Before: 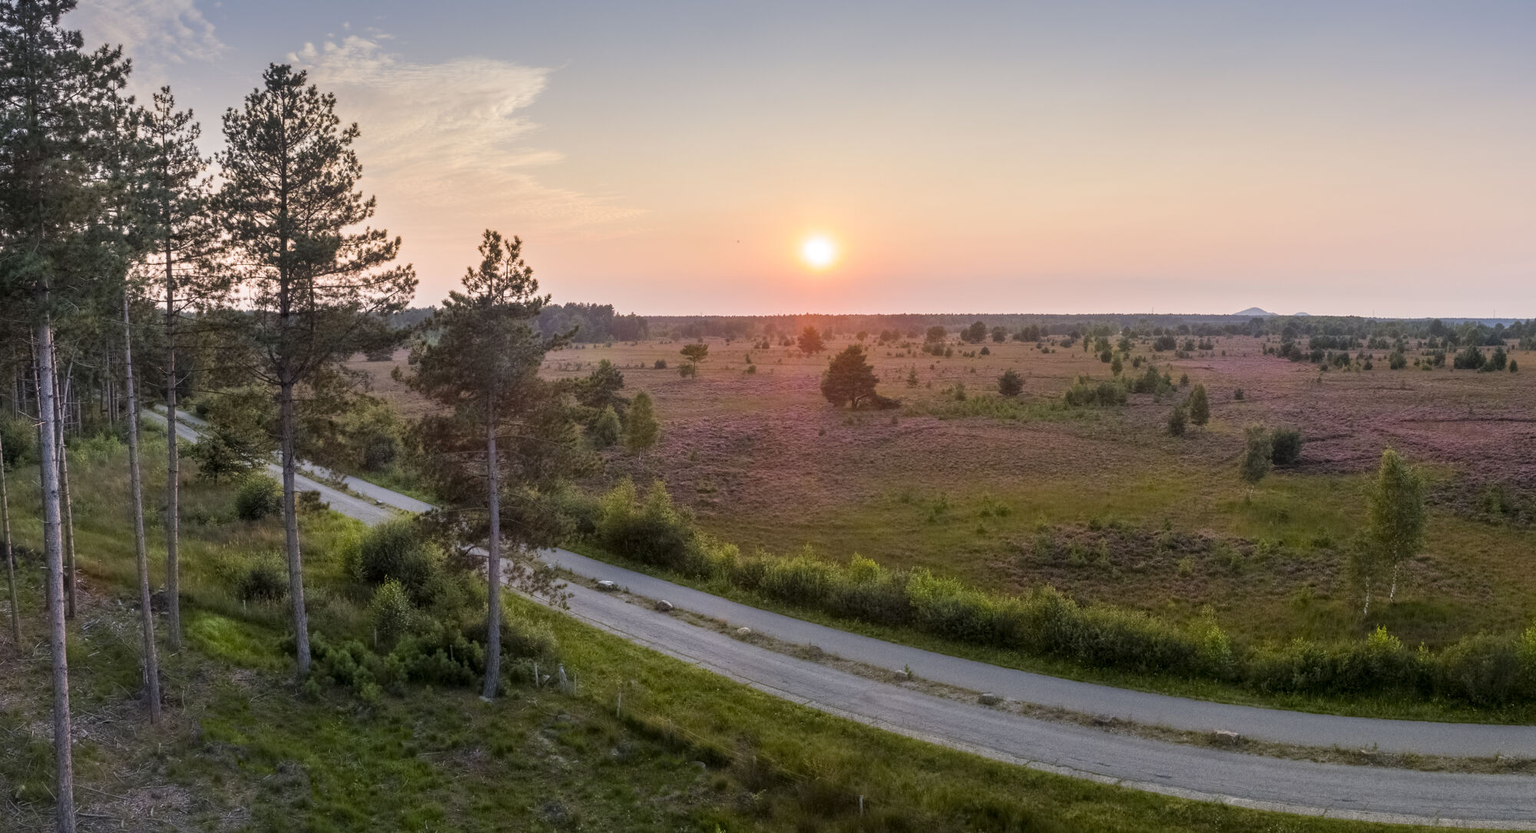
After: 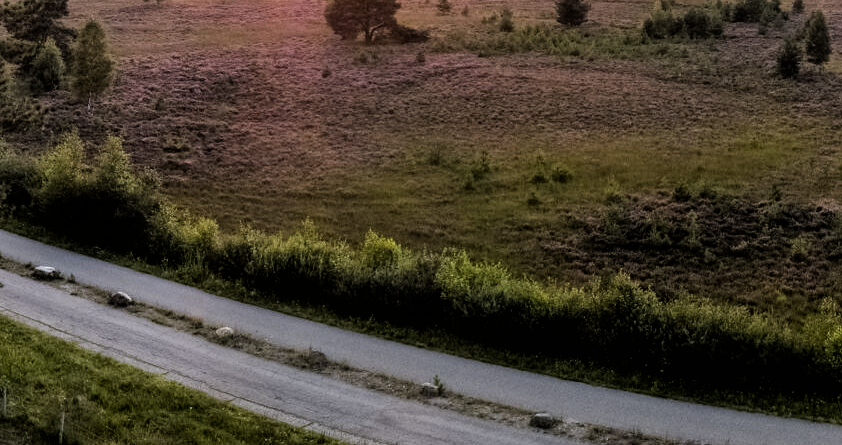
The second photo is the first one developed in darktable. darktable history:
crop: left 37.221%, top 45.169%, right 20.63%, bottom 13.777%
filmic rgb: black relative exposure -4 EV, white relative exposure 3 EV, hardness 3.02, contrast 1.5
